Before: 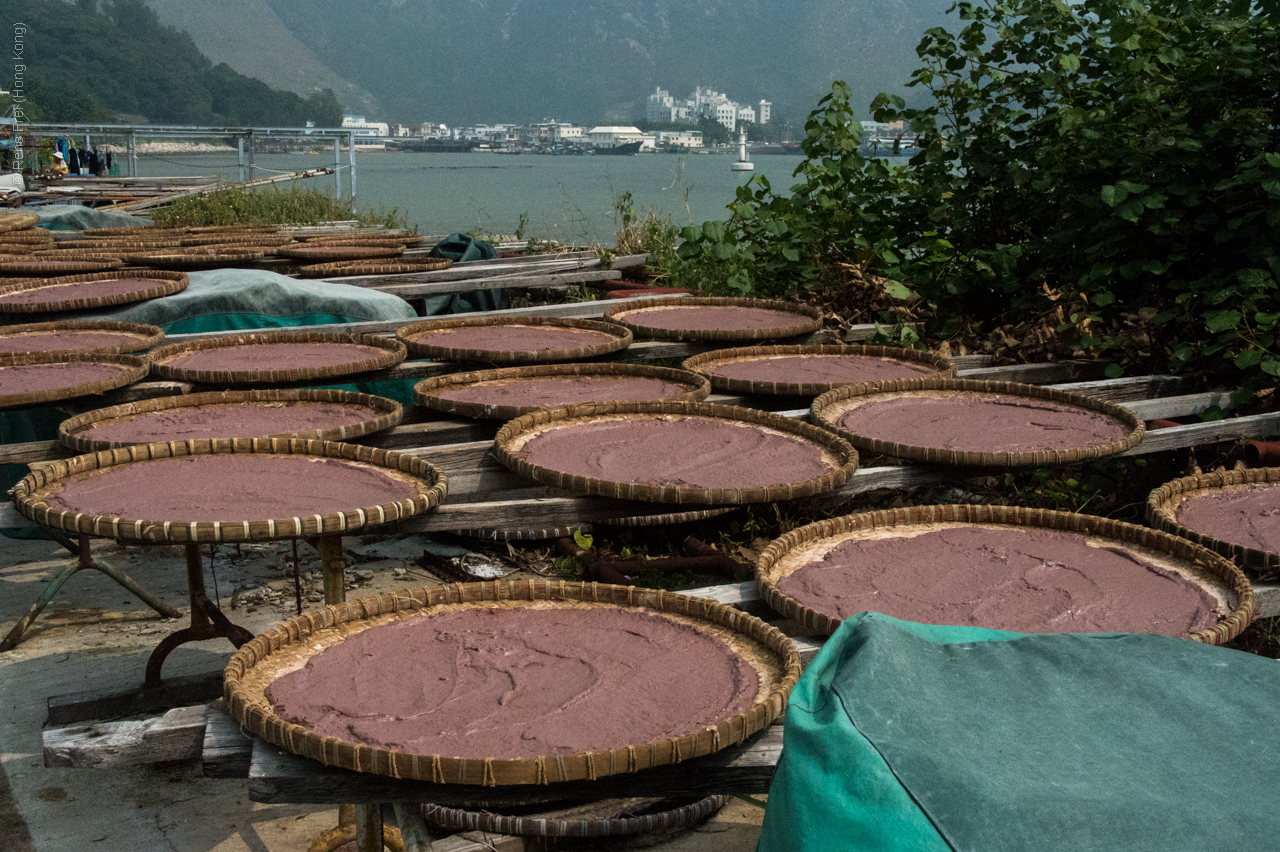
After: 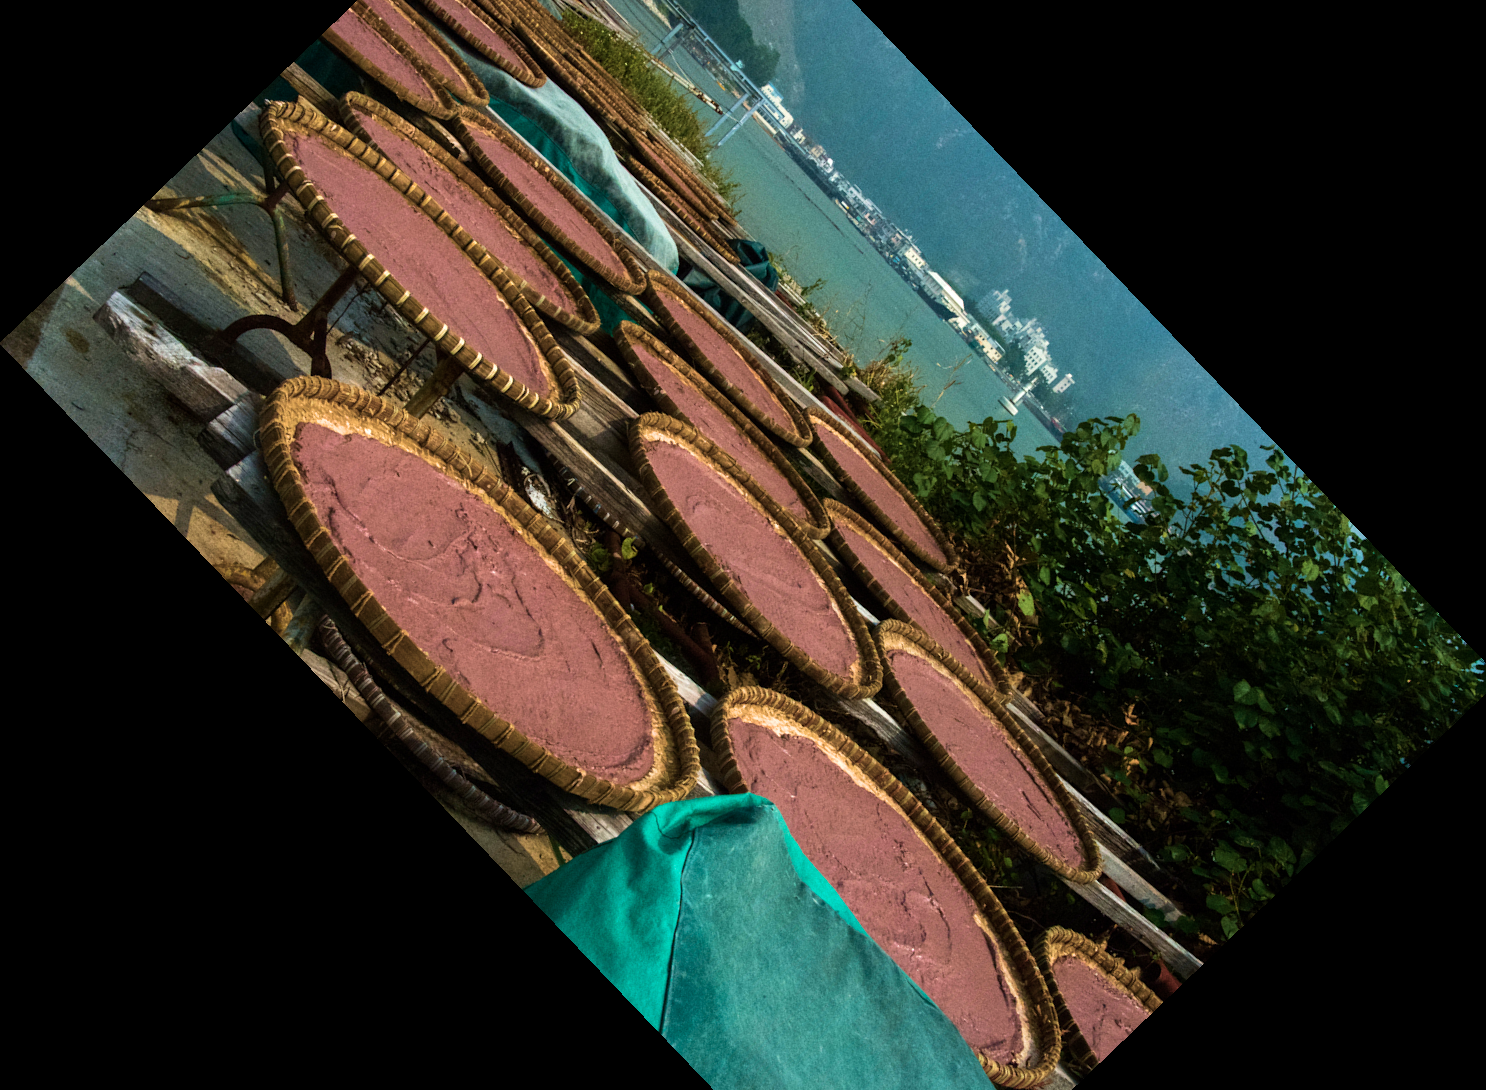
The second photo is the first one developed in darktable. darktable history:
tone equalizer: -8 EV -0.417 EV, -7 EV -0.389 EV, -6 EV -0.333 EV, -5 EV -0.222 EV, -3 EV 0.222 EV, -2 EV 0.333 EV, -1 EV 0.389 EV, +0 EV 0.417 EV, edges refinement/feathering 500, mask exposure compensation -1.57 EV, preserve details no
crop and rotate: angle -46.26°, top 16.234%, right 0.912%, bottom 11.704%
velvia: strength 75%
